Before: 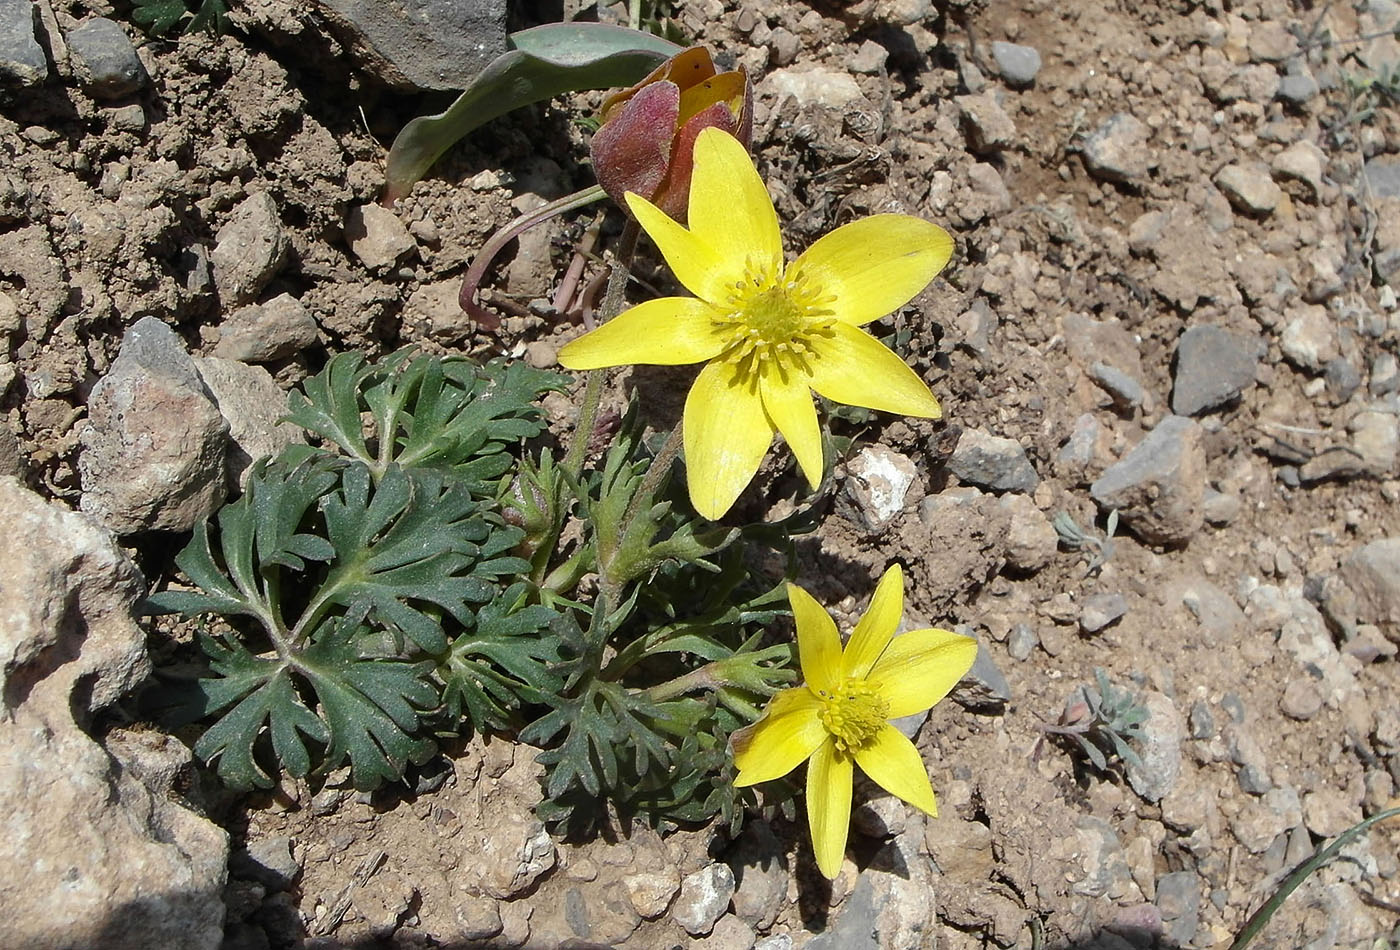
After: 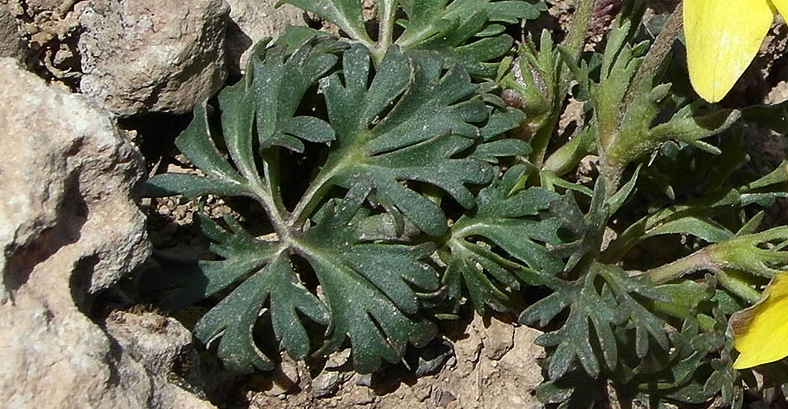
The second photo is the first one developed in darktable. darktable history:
crop: top 44.099%, right 43.661%, bottom 12.829%
contrast brightness saturation: contrast 0.136
